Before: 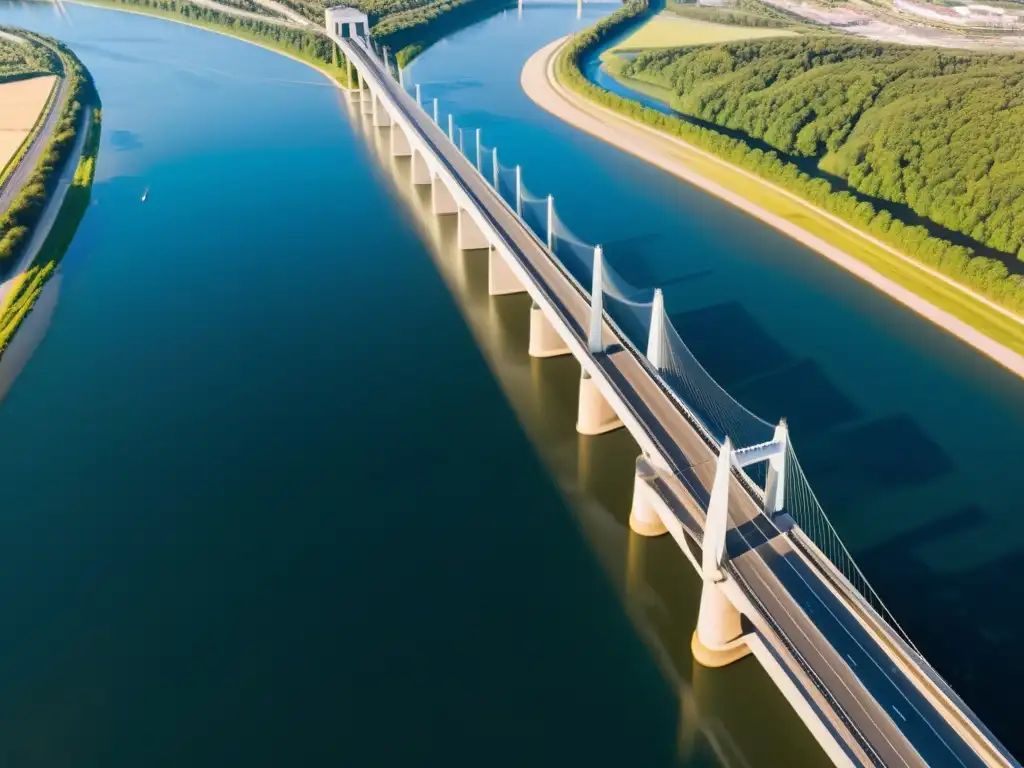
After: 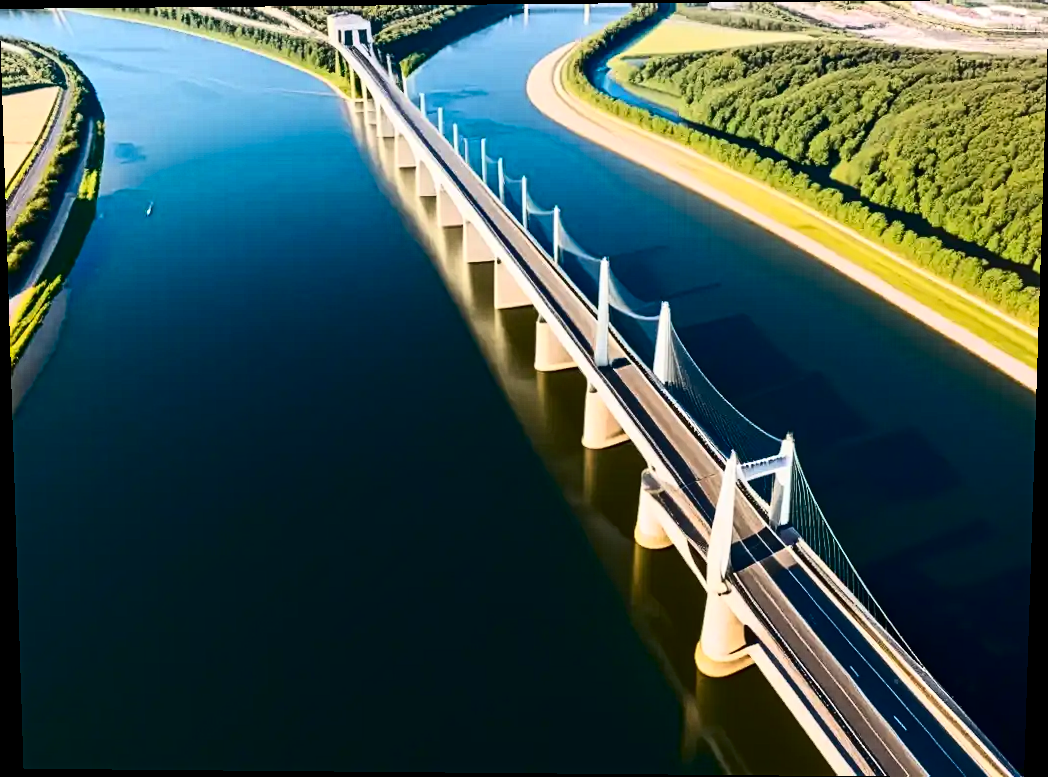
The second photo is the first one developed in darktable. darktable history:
contrast equalizer: y [[0.5, 0.5, 0.5, 0.539, 0.64, 0.611], [0.5 ×6], [0.5 ×6], [0 ×6], [0 ×6]]
contrast brightness saturation: contrast 0.32, brightness -0.08, saturation 0.17
rotate and perspective: lens shift (vertical) 0.048, lens shift (horizontal) -0.024, automatic cropping off
